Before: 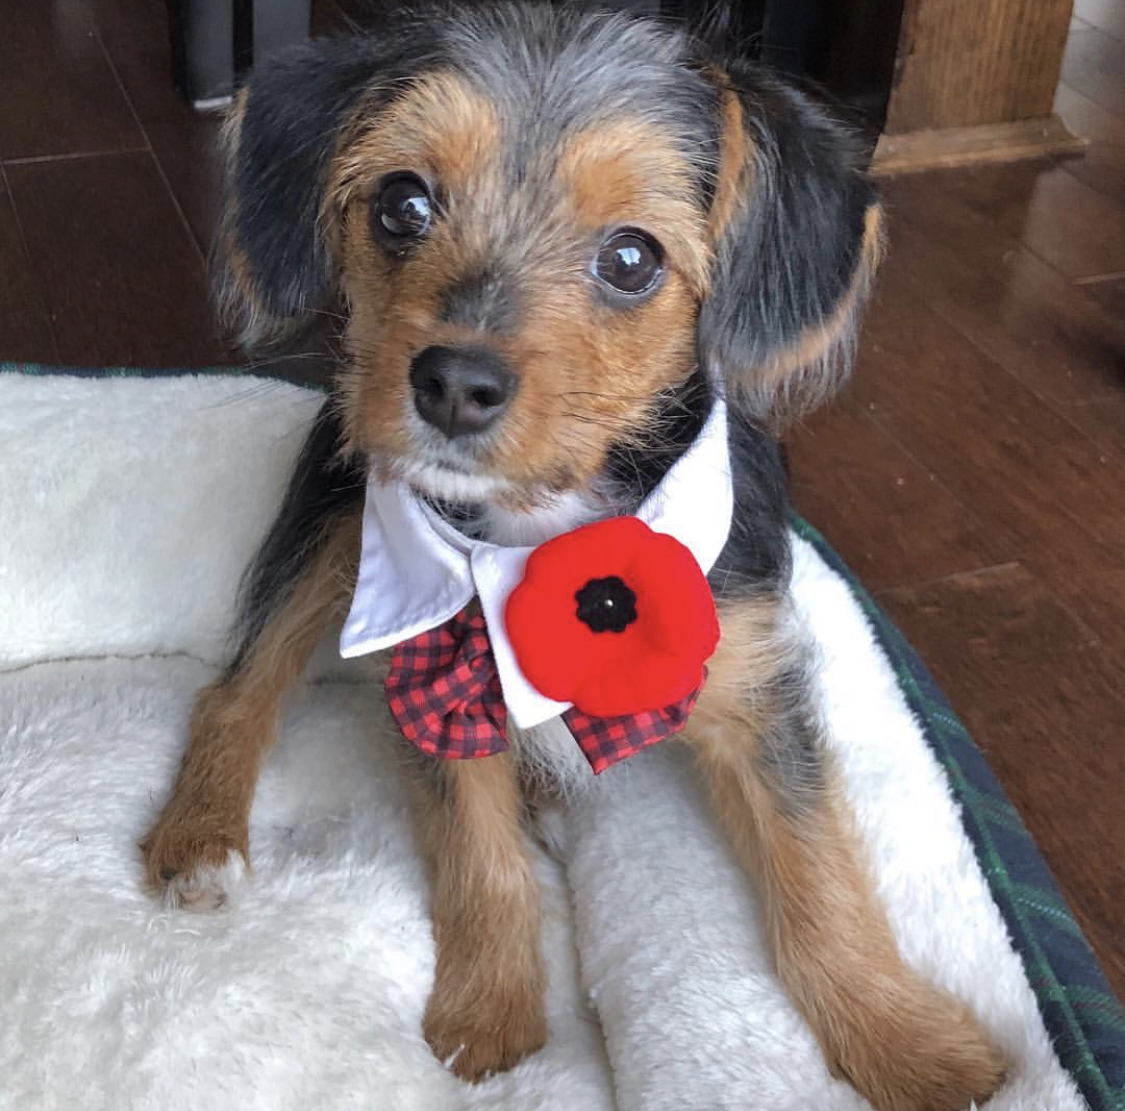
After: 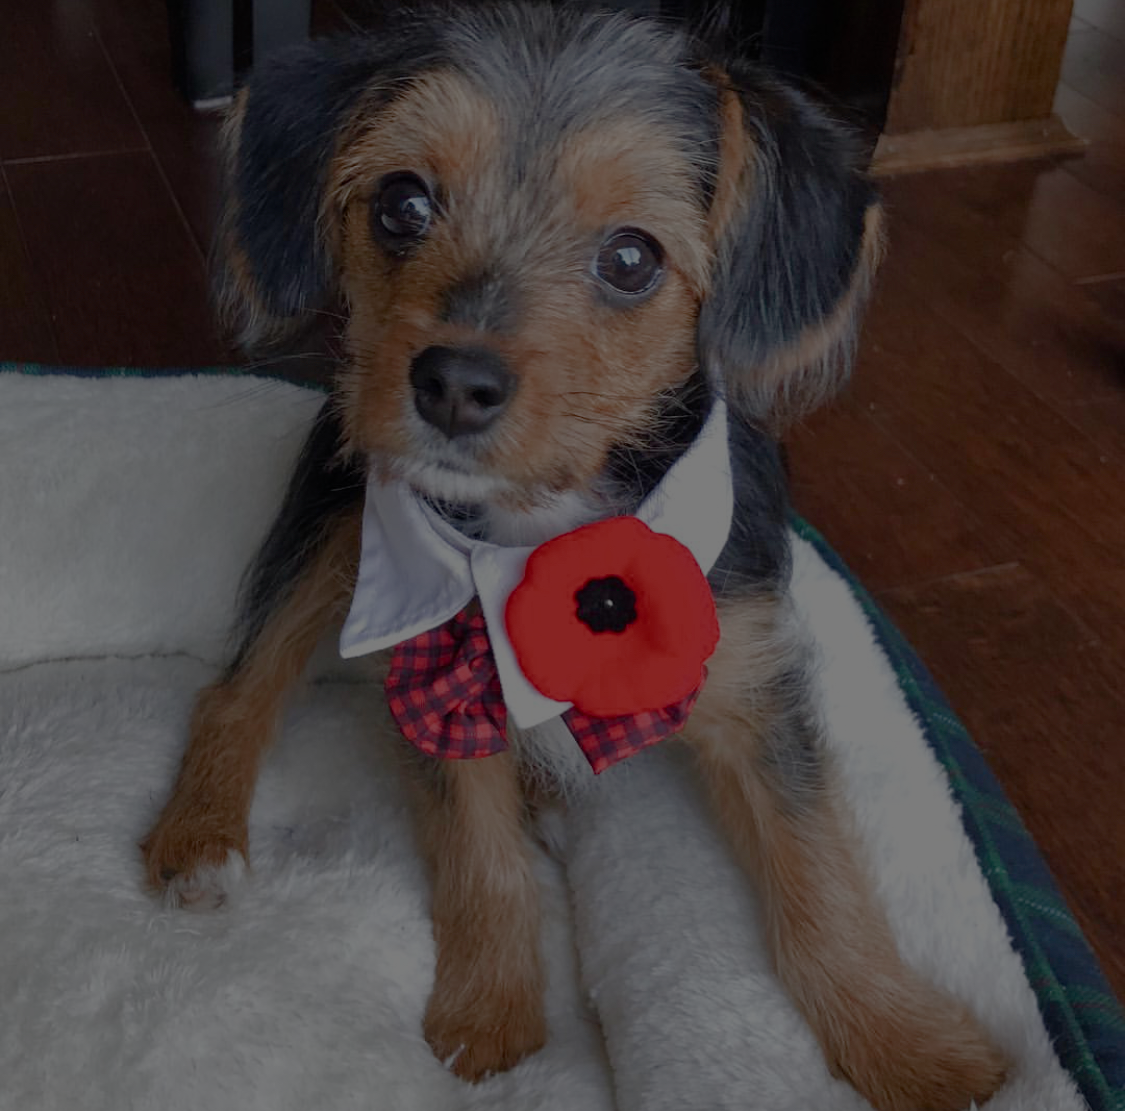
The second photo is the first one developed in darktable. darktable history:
color balance rgb: perceptual saturation grading › global saturation 20%, perceptual saturation grading › highlights -49.687%, perceptual saturation grading › shadows 25.153%, perceptual brilliance grading › global brilliance -47.955%
